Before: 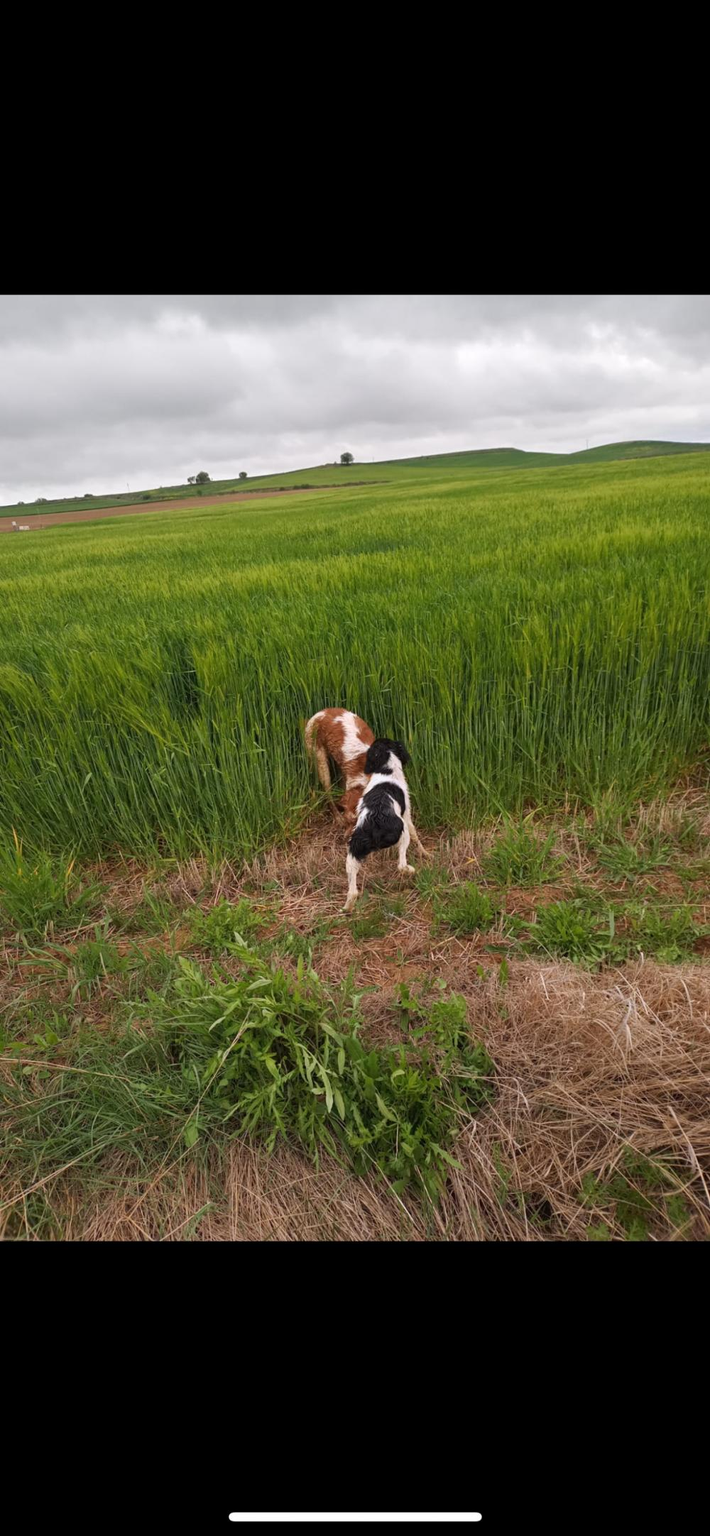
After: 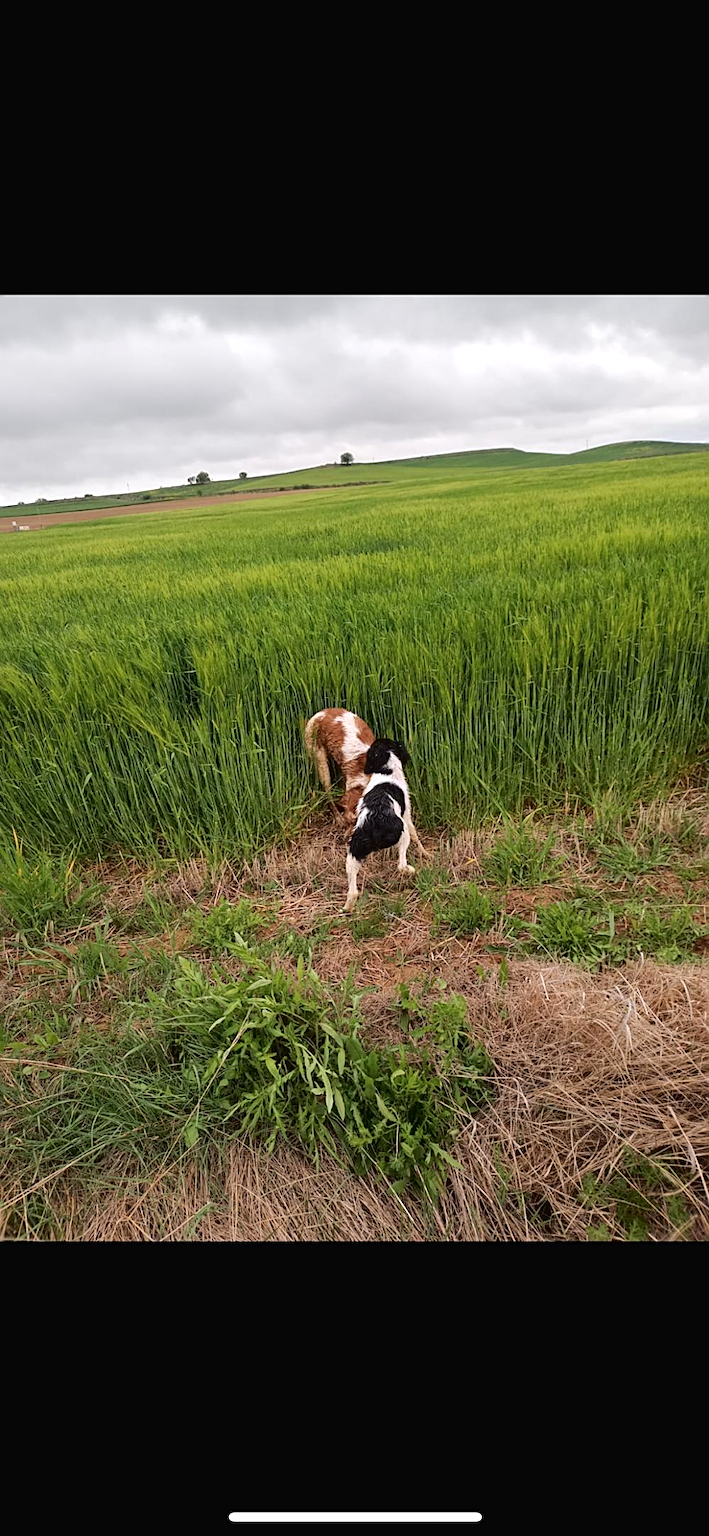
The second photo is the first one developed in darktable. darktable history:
tone curve: curves: ch0 [(0, 0) (0.003, 0.016) (0.011, 0.015) (0.025, 0.017) (0.044, 0.026) (0.069, 0.034) (0.1, 0.043) (0.136, 0.068) (0.177, 0.119) (0.224, 0.175) (0.277, 0.251) (0.335, 0.328) (0.399, 0.415) (0.468, 0.499) (0.543, 0.58) (0.623, 0.659) (0.709, 0.731) (0.801, 0.807) (0.898, 0.895) (1, 1)], color space Lab, independent channels, preserve colors none
exposure: black level correction 0, exposure 0.199 EV, compensate exposure bias true, compensate highlight preservation false
sharpen: on, module defaults
